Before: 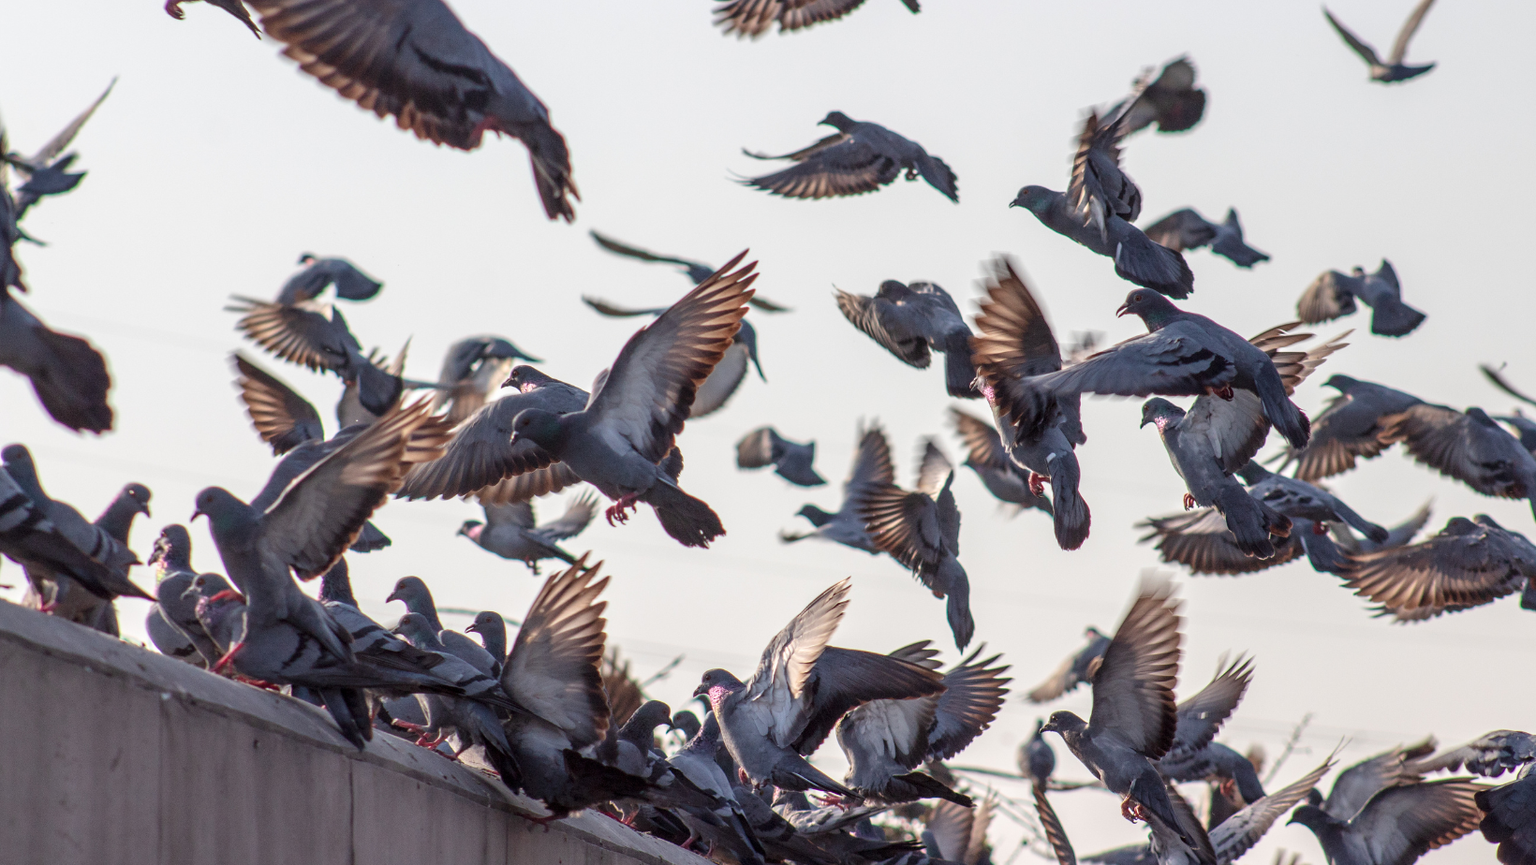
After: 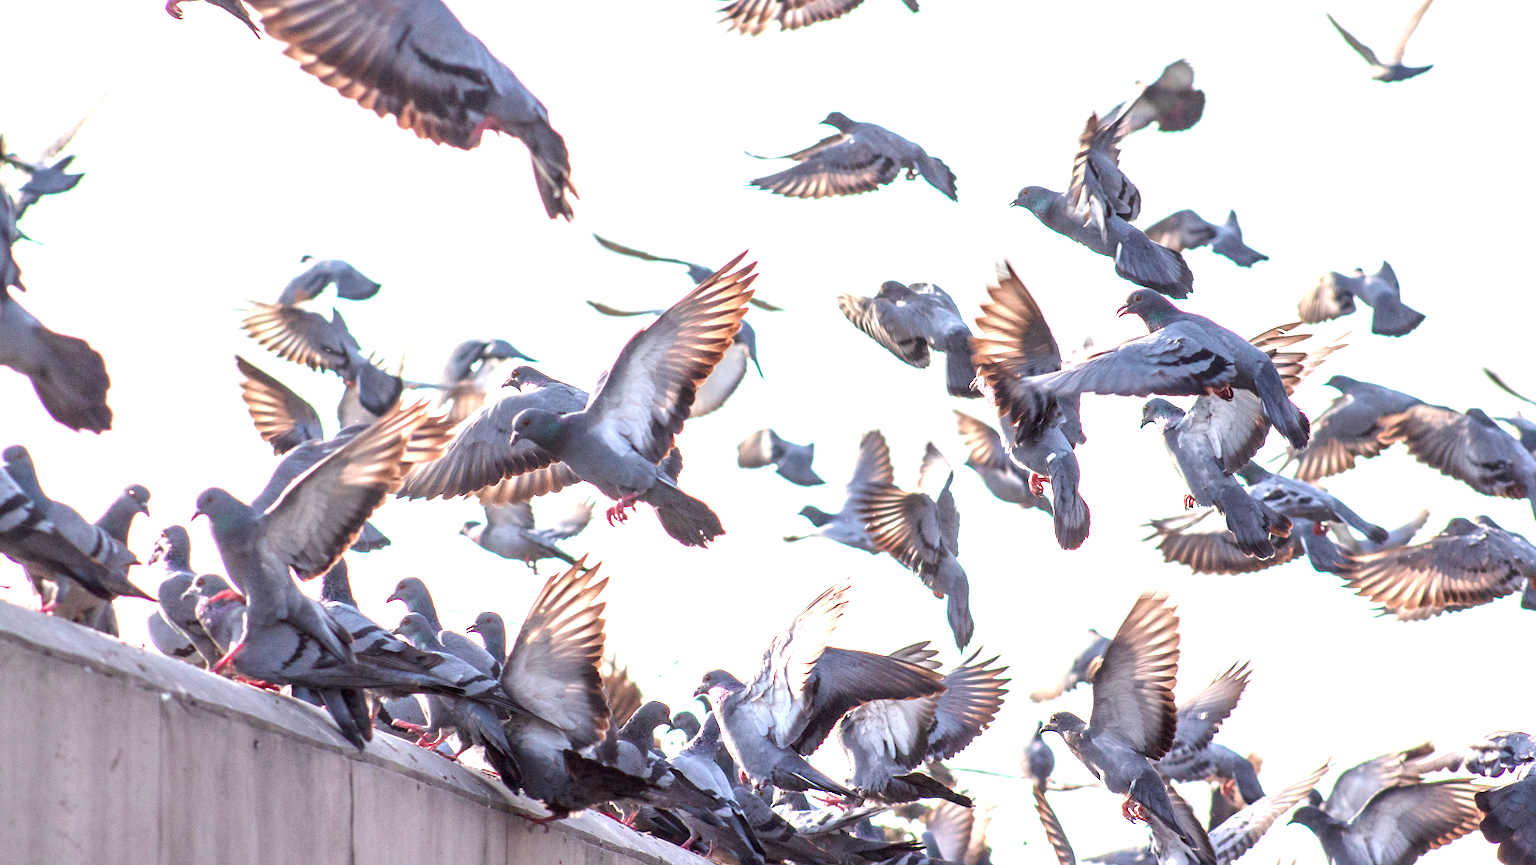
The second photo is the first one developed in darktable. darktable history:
exposure: black level correction 0, exposure 1.742 EV, compensate exposure bias true, compensate highlight preservation false
